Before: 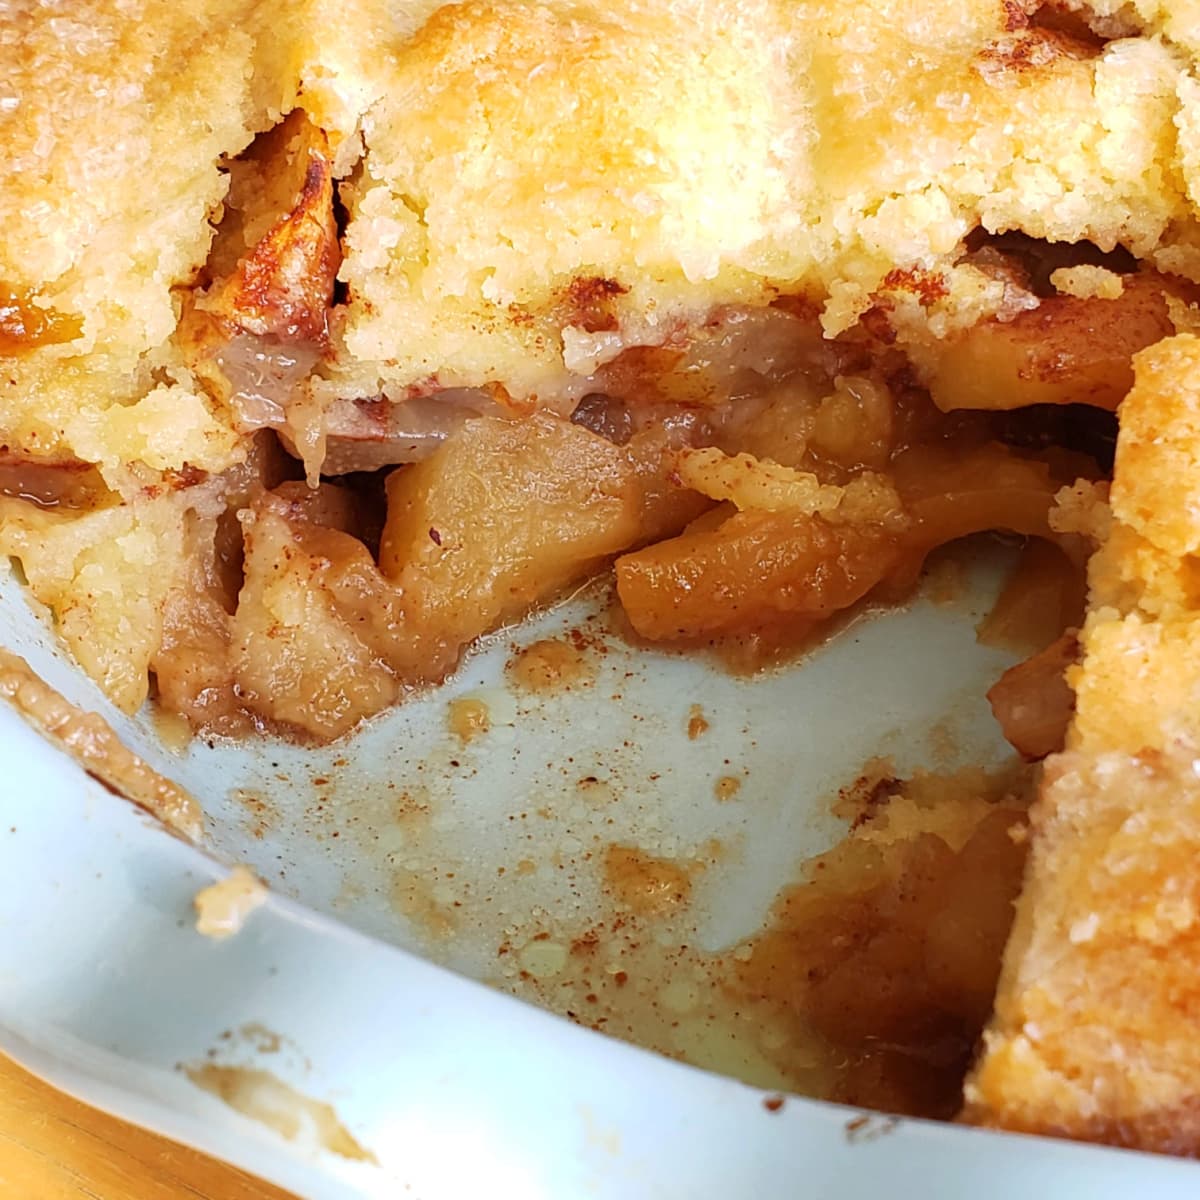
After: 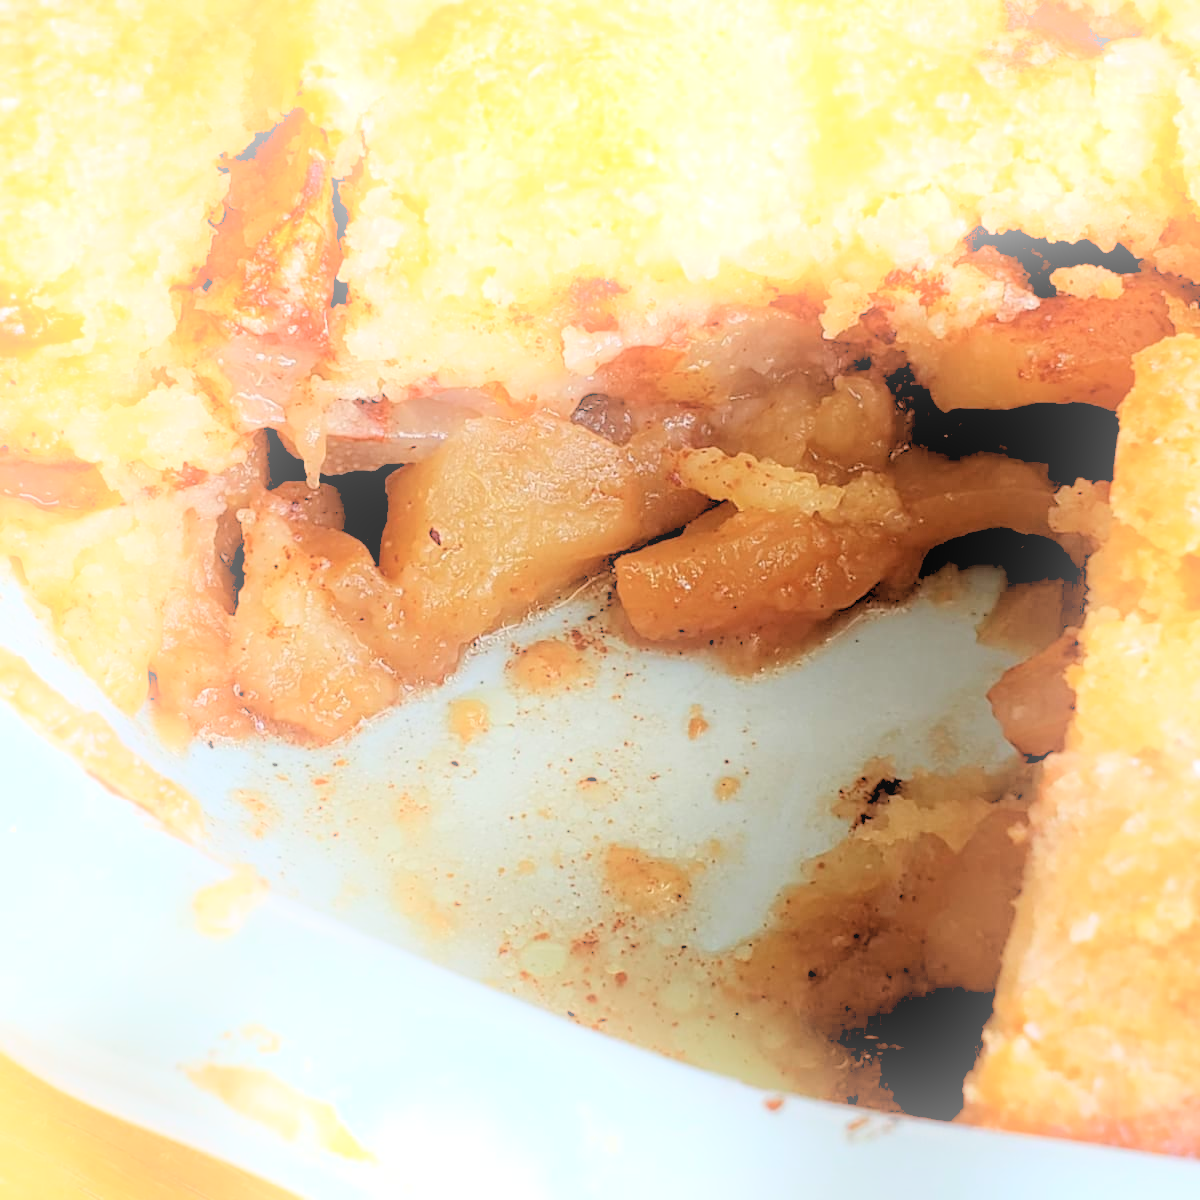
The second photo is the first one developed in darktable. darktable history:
rgb levels: levels [[0.027, 0.429, 0.996], [0, 0.5, 1], [0, 0.5, 1]]
contrast brightness saturation: saturation -0.17
bloom: on, module defaults
